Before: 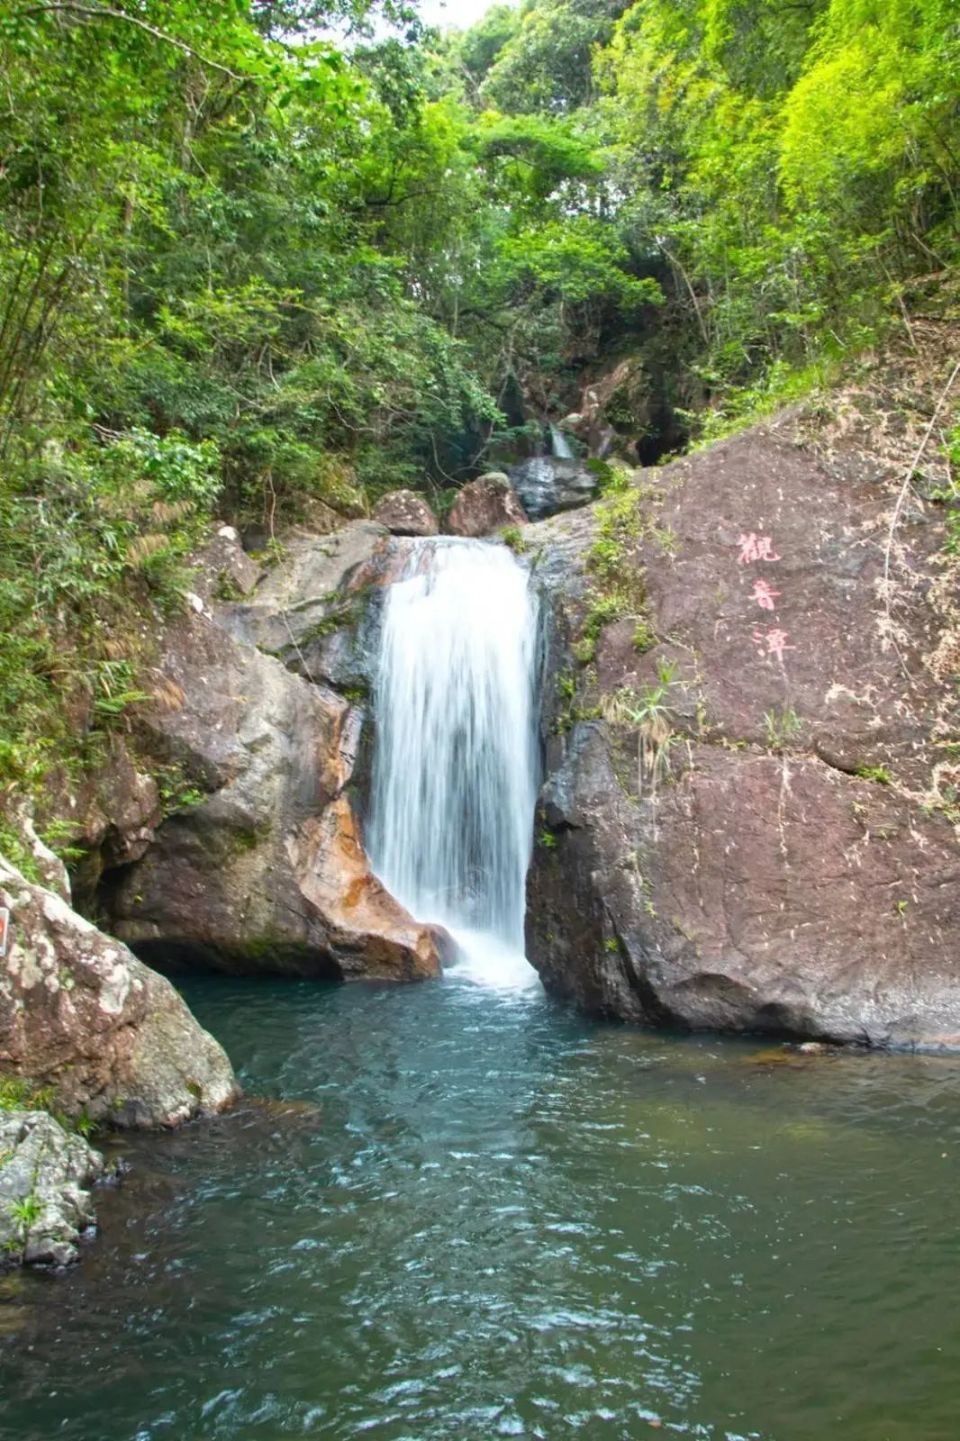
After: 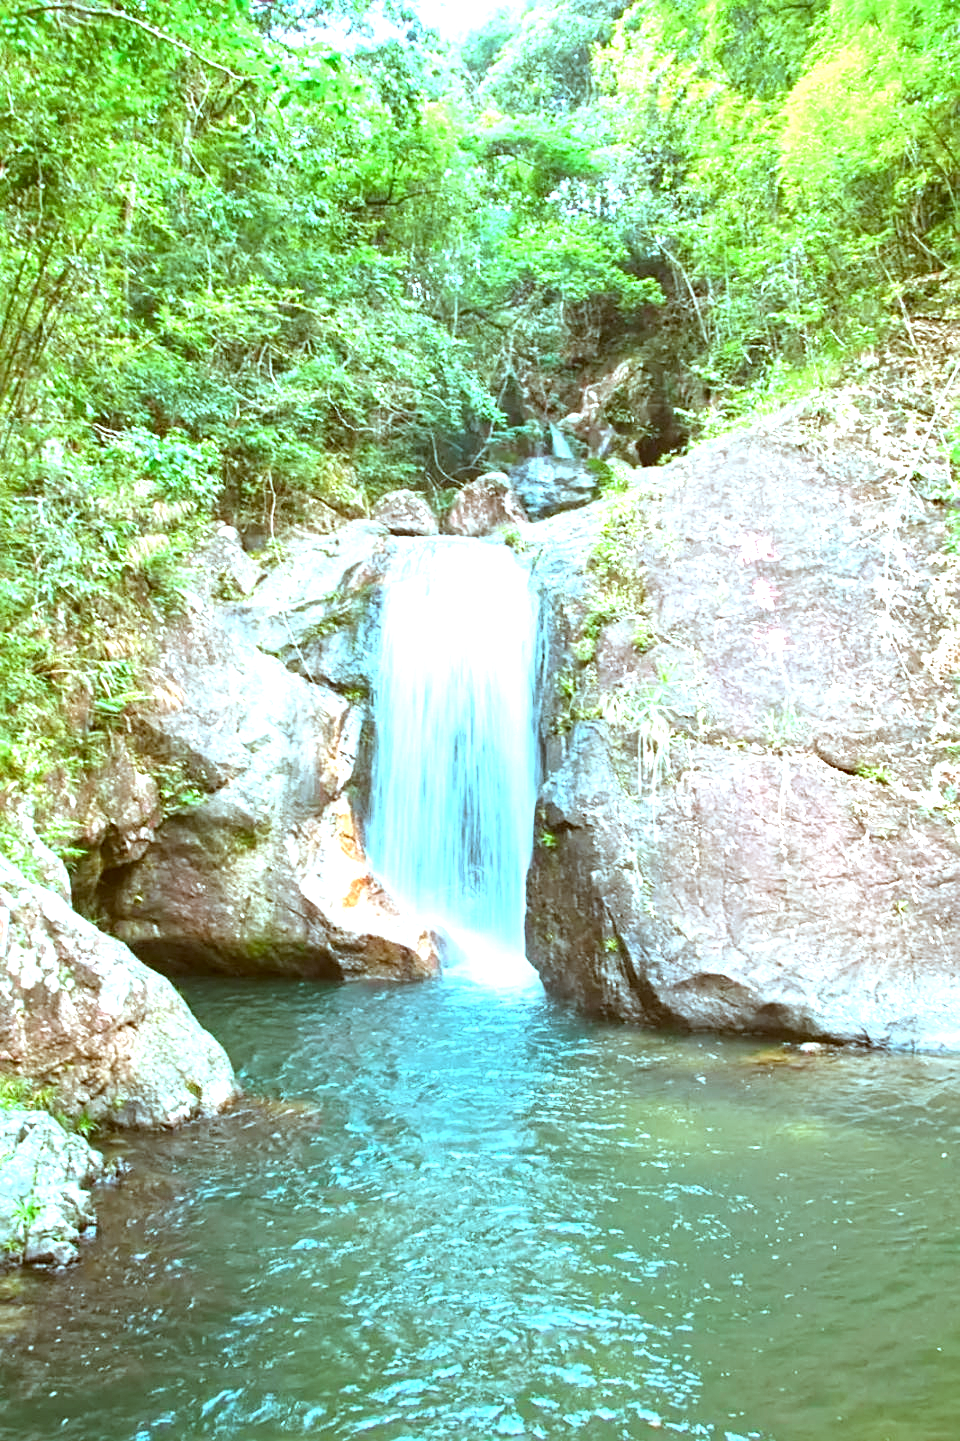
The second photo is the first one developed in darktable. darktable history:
exposure: black level correction 0, exposure 1.673 EV, compensate exposure bias true, compensate highlight preservation false
color correction: highlights a* -15.04, highlights b* -17, shadows a* 10.85, shadows b* 30.11
sharpen: on, module defaults
contrast equalizer: octaves 7, y [[0.5 ×6], [0.5 ×6], [0.5 ×6], [0 ×6], [0, 0, 0, 0.581, 0.011, 0]]
